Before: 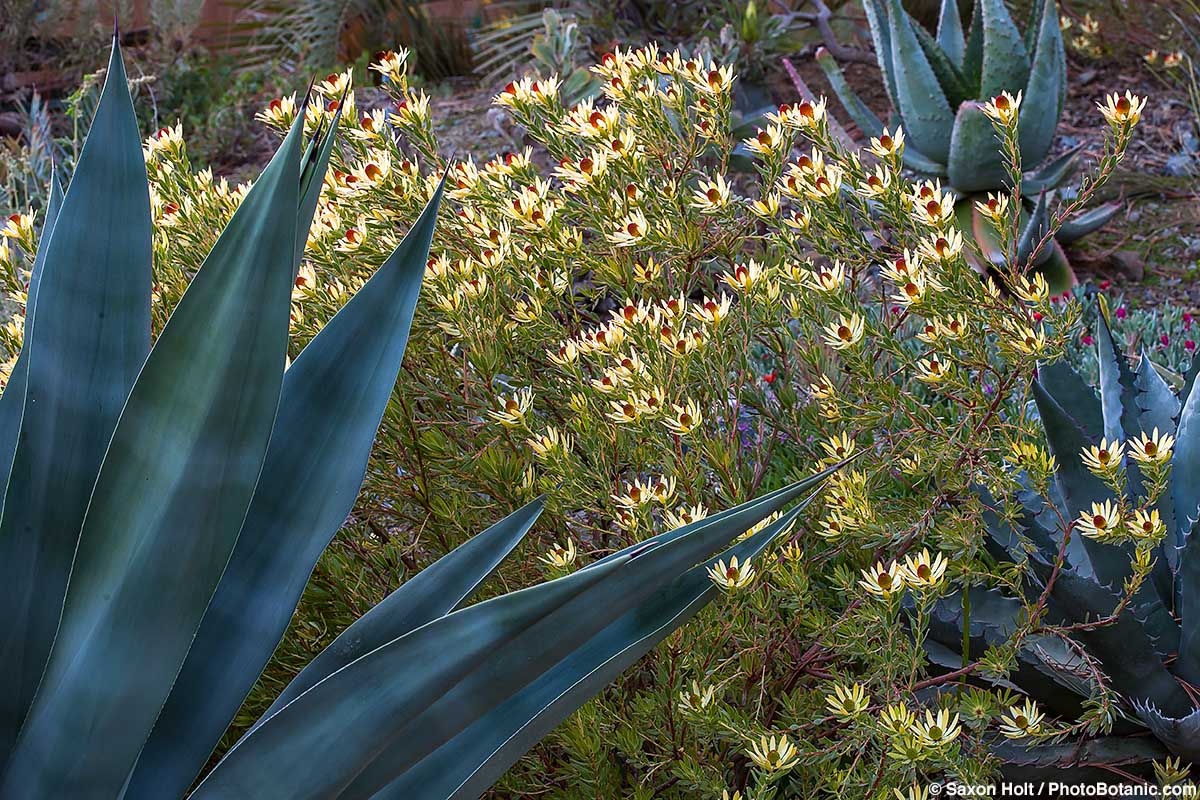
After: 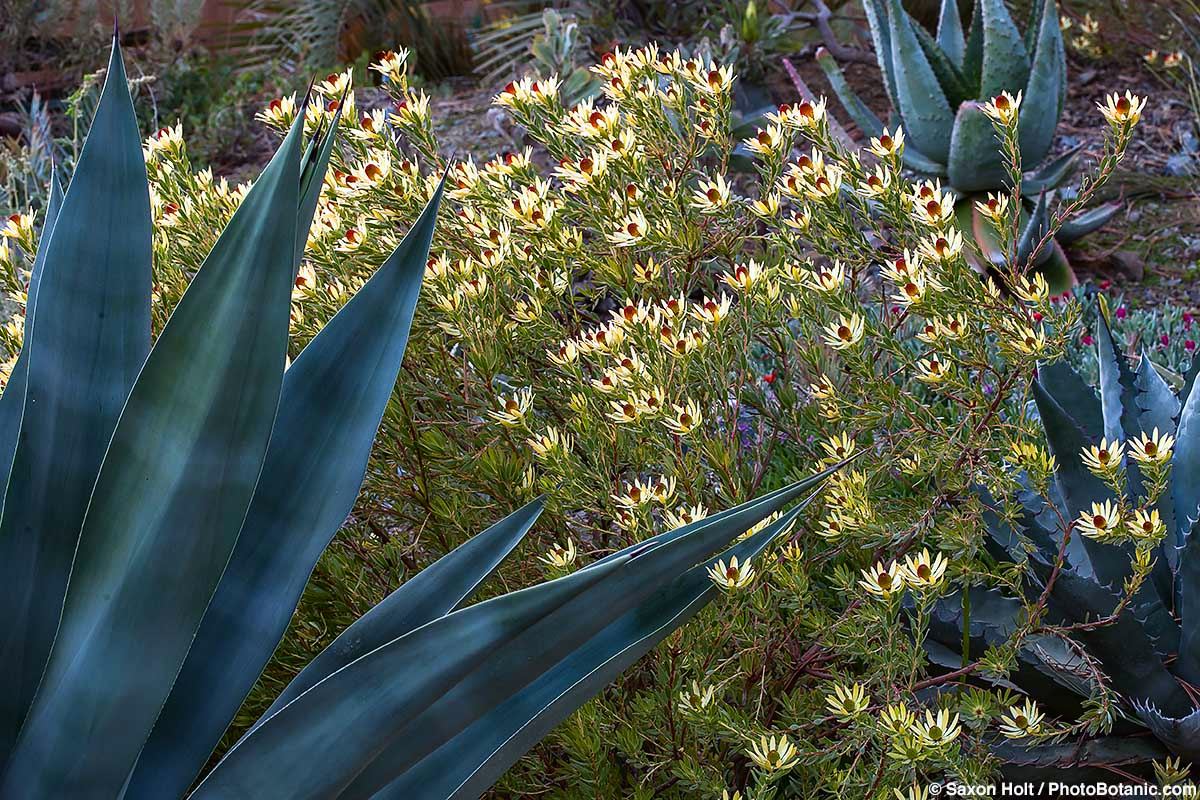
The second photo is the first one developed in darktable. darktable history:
tone curve: curves: ch0 [(0, 0) (0.003, 0.01) (0.011, 0.015) (0.025, 0.023) (0.044, 0.037) (0.069, 0.055) (0.1, 0.08) (0.136, 0.114) (0.177, 0.155) (0.224, 0.201) (0.277, 0.254) (0.335, 0.319) (0.399, 0.387) (0.468, 0.459) (0.543, 0.544) (0.623, 0.634) (0.709, 0.731) (0.801, 0.827) (0.898, 0.921) (1, 1)], color space Lab, independent channels, preserve colors none
white balance: red 0.982, blue 1.018
